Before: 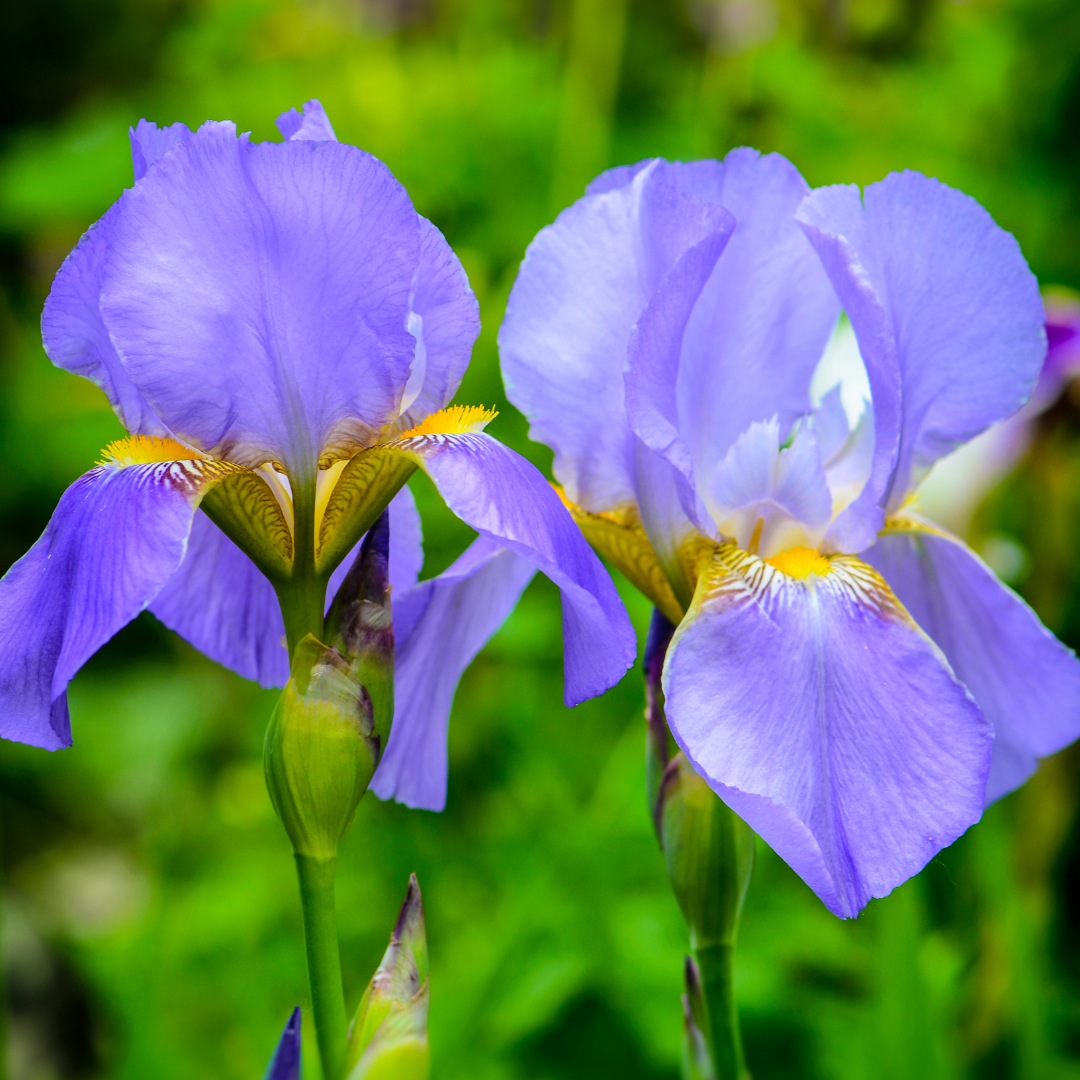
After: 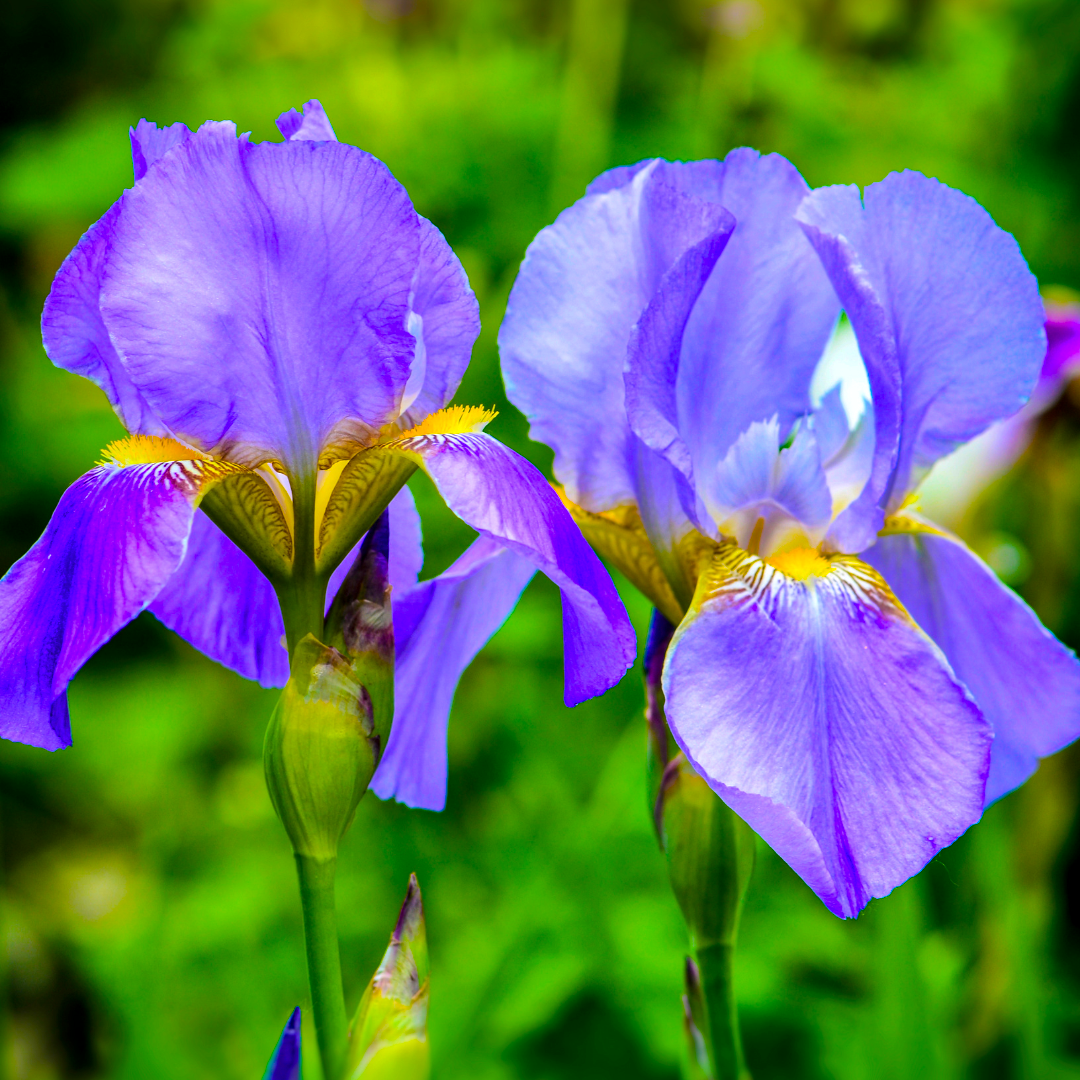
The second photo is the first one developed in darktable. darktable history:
shadows and highlights: shadows 20.96, highlights -82.78, soften with gaussian
local contrast: highlights 106%, shadows 100%, detail 119%, midtone range 0.2
exposure: exposure 0.079 EV, compensate exposure bias true, compensate highlight preservation false
color balance rgb: linear chroma grading › global chroma 41.42%, perceptual saturation grading › global saturation 0.807%, global vibrance 23.865%
